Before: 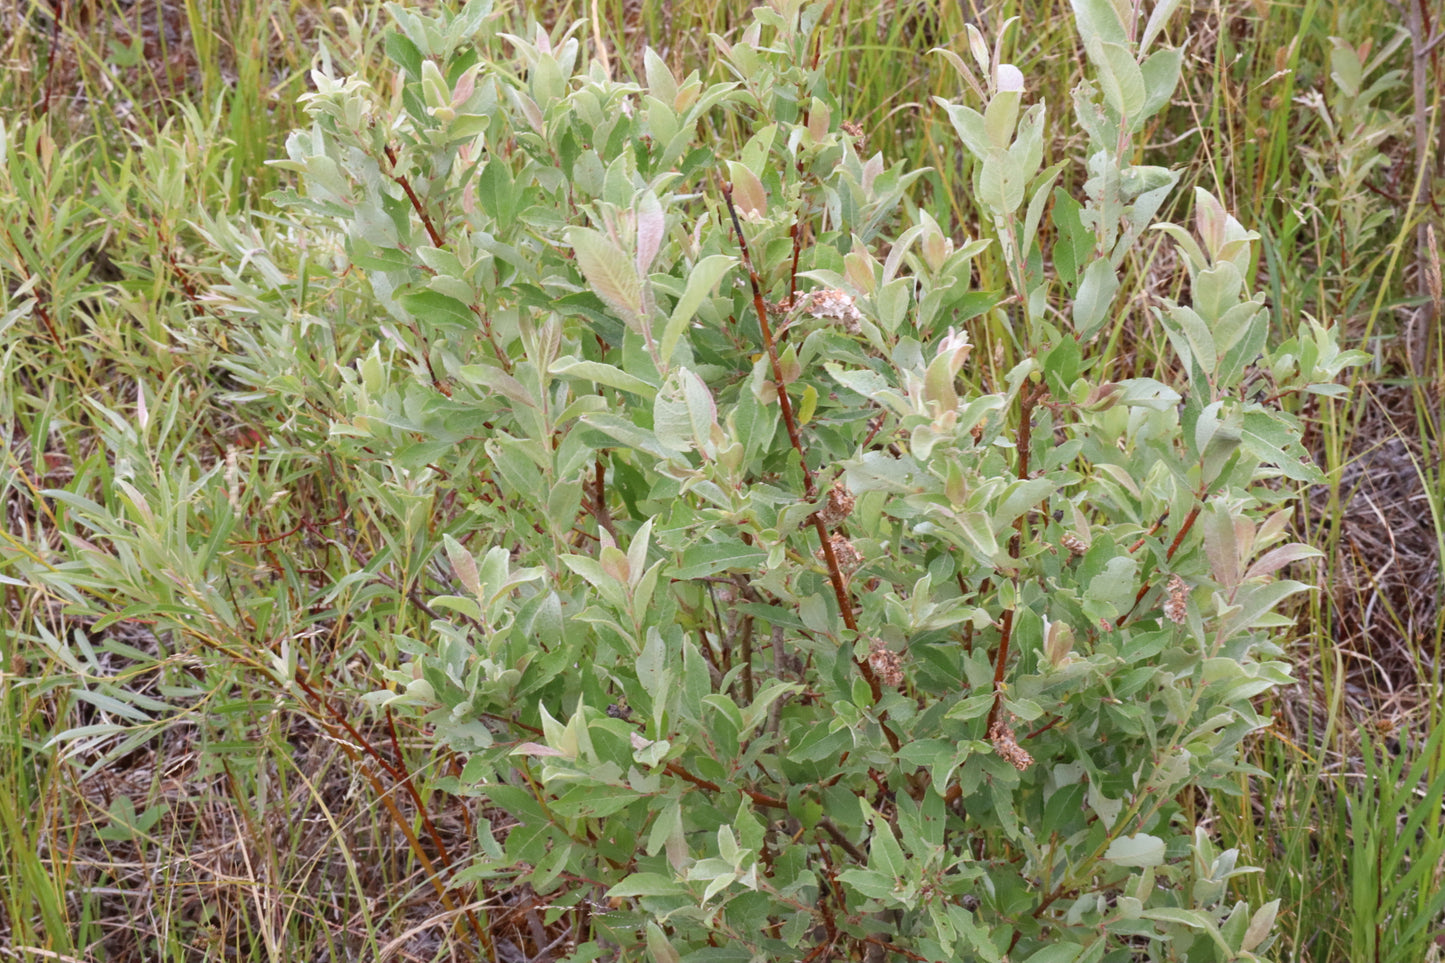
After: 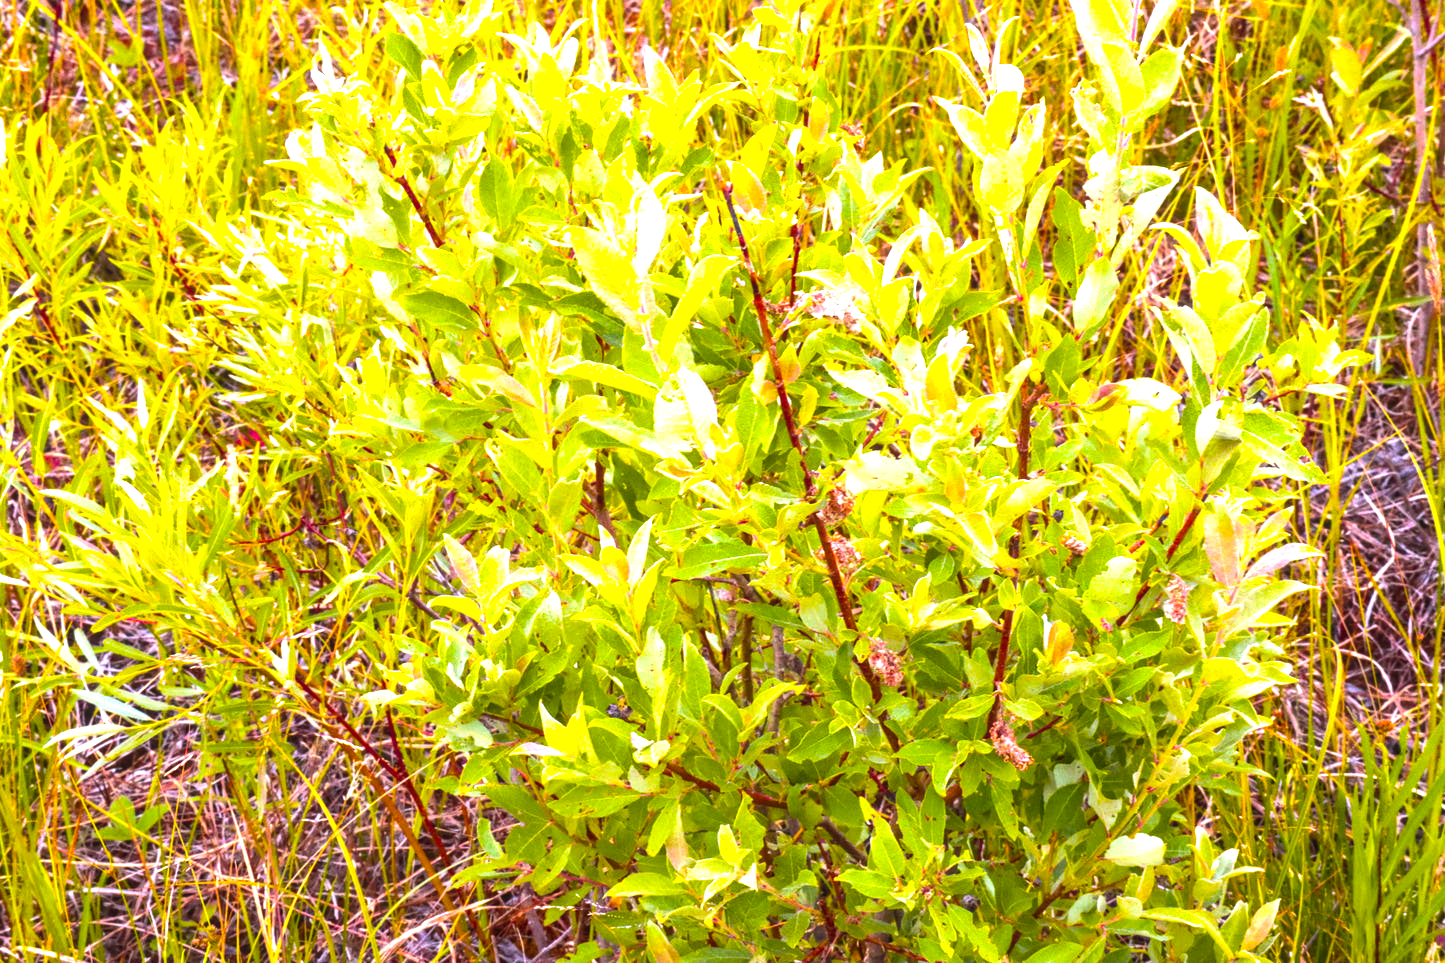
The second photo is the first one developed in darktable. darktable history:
color balance rgb: linear chroma grading › highlights 100%, linear chroma grading › global chroma 23.41%, perceptual saturation grading › global saturation 35.38%, hue shift -10.68°, perceptual brilliance grading › highlights 47.25%, perceptual brilliance grading › mid-tones 22.2%, perceptual brilliance grading › shadows -5.93%
local contrast: detail 110%
